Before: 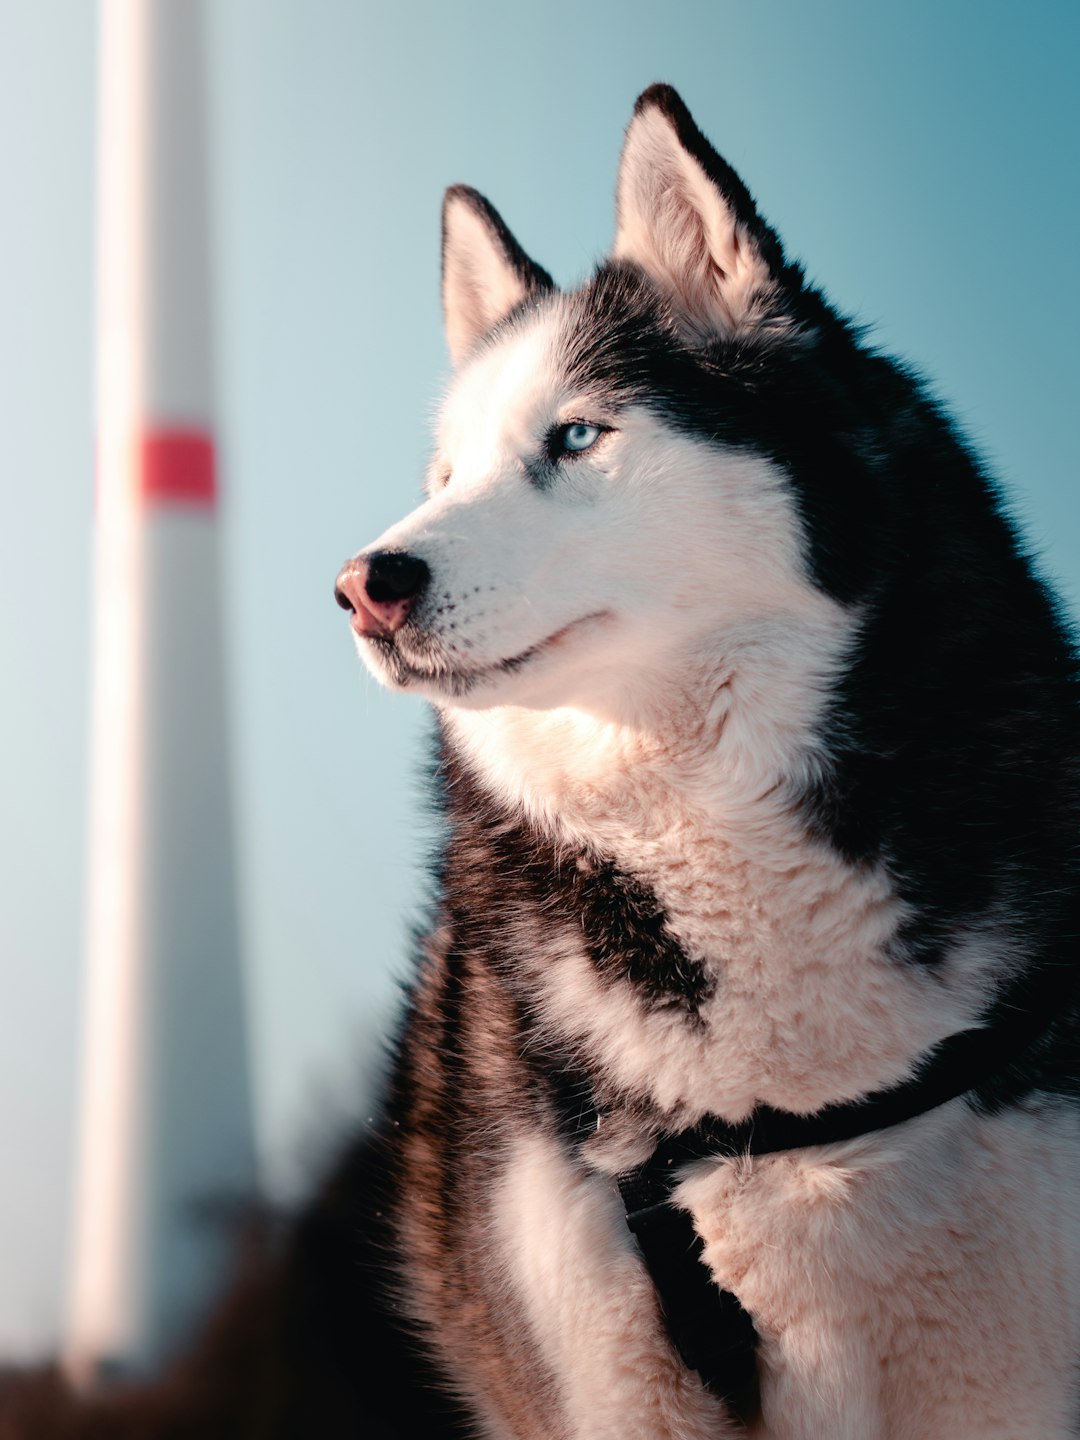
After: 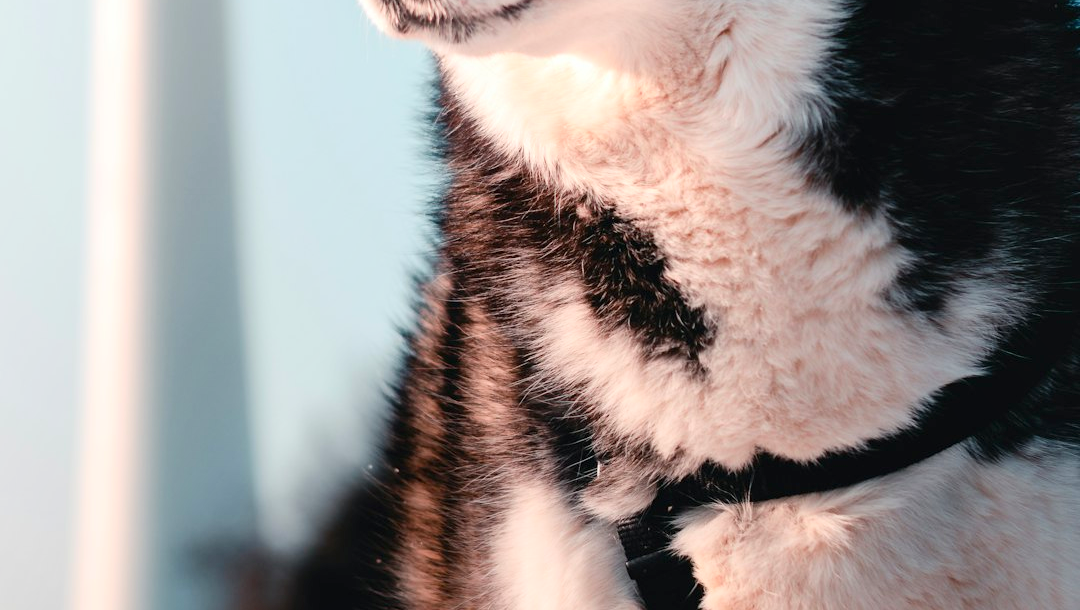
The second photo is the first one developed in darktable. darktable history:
base curve: curves: ch0 [(0, 0) (0.204, 0.334) (0.55, 0.733) (1, 1)]
shadows and highlights: shadows 34.69, highlights -35.12, soften with gaussian
crop: top 45.382%, bottom 12.235%
